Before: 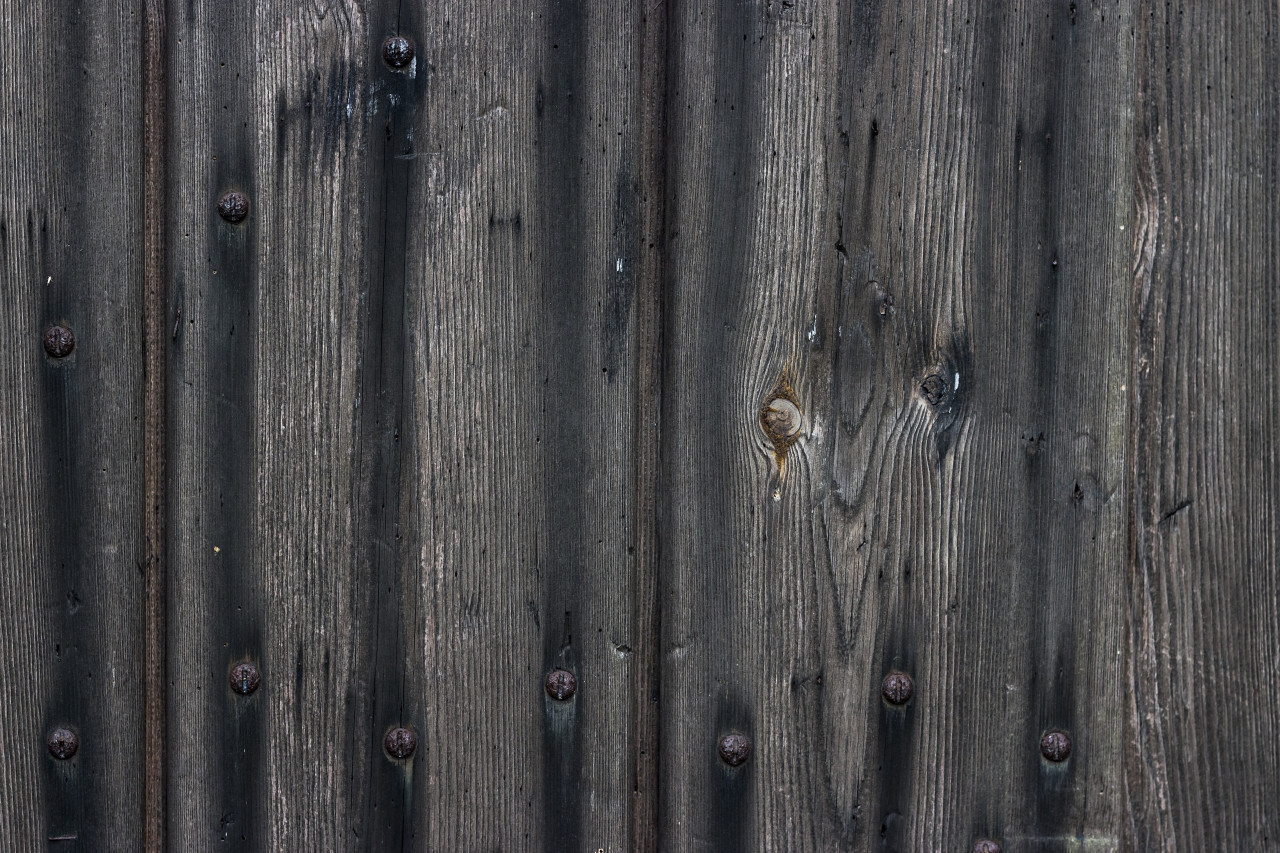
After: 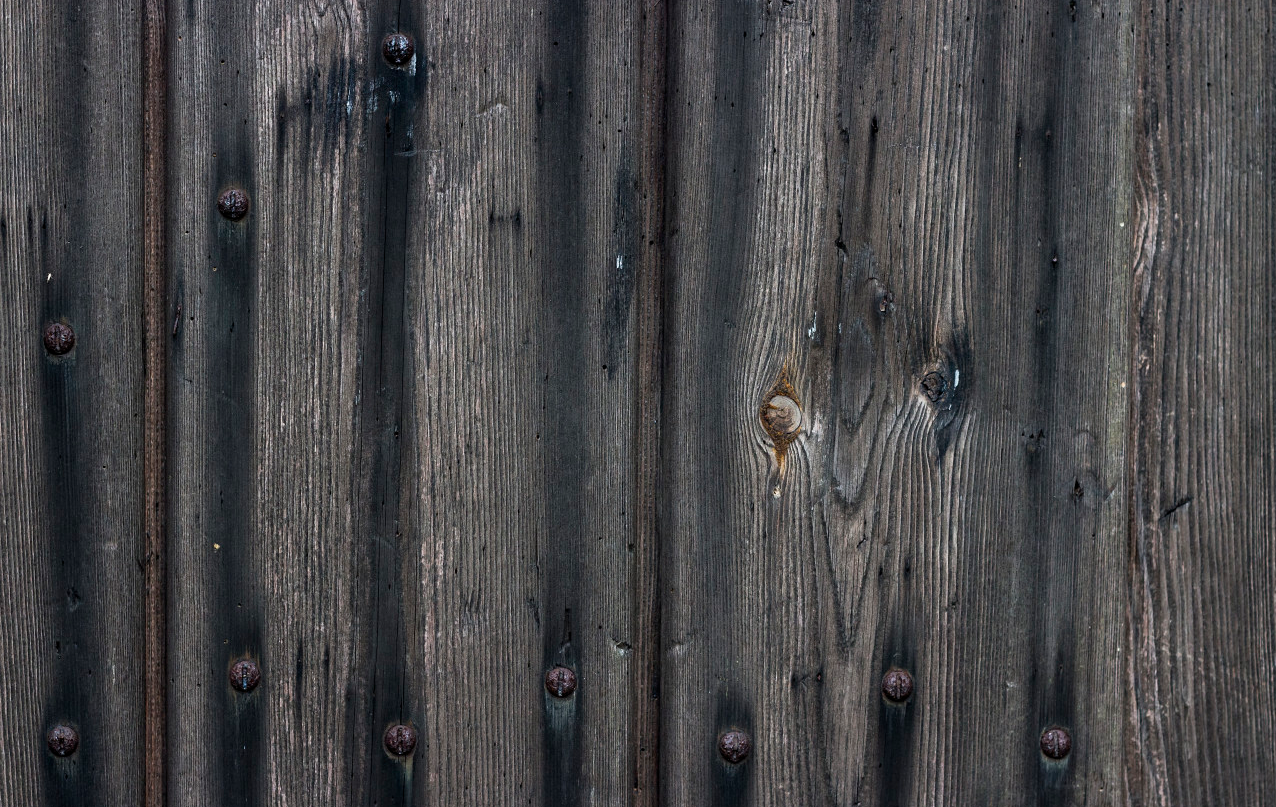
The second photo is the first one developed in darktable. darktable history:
crop: top 0.358%, right 0.261%, bottom 5.001%
